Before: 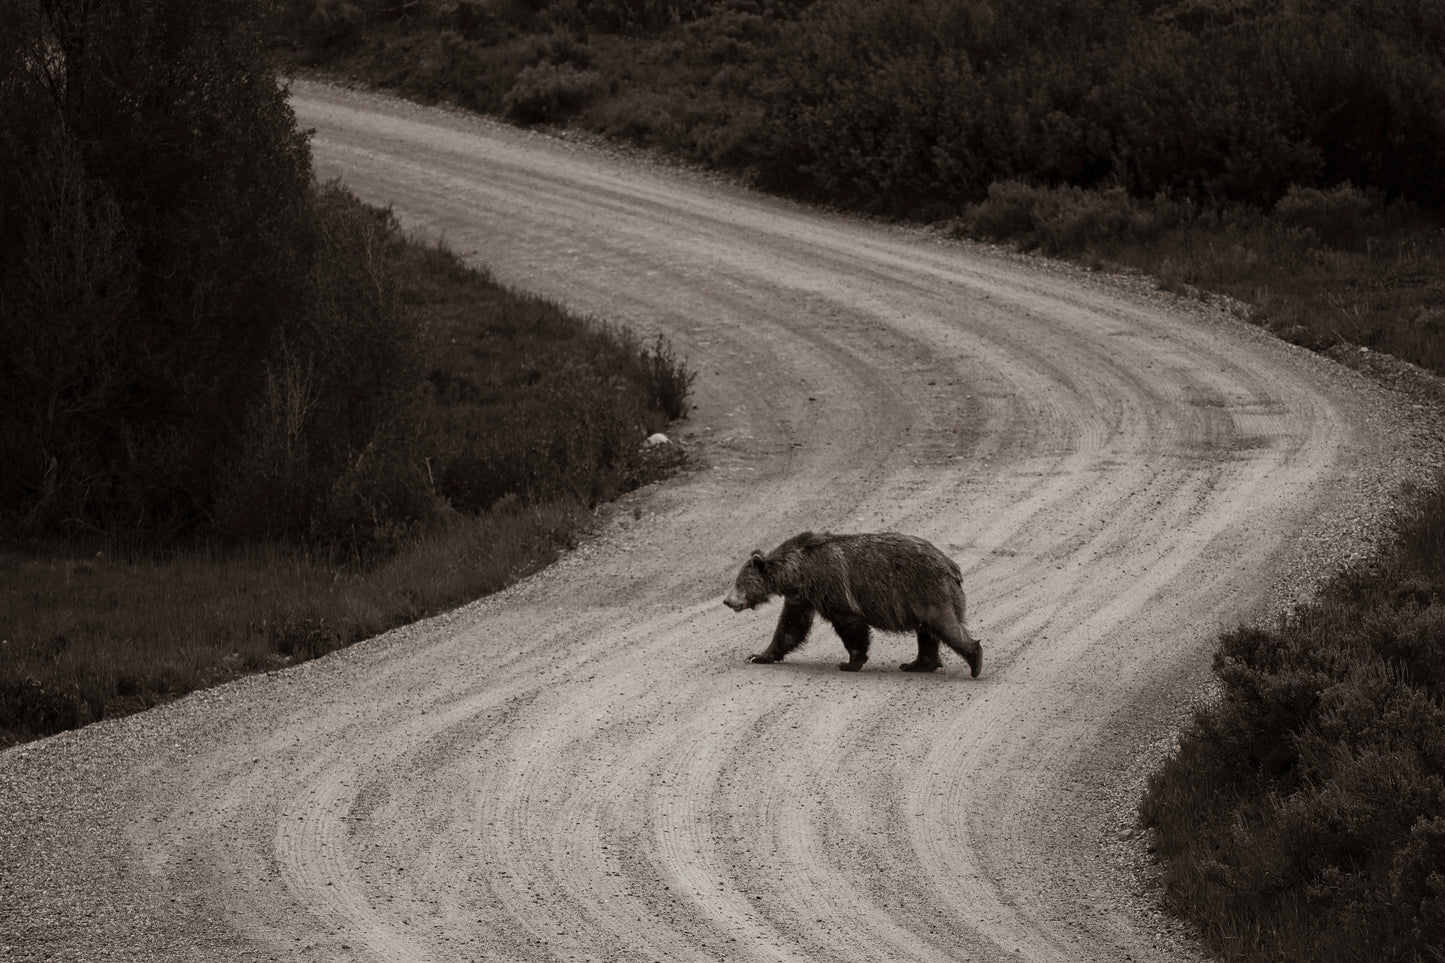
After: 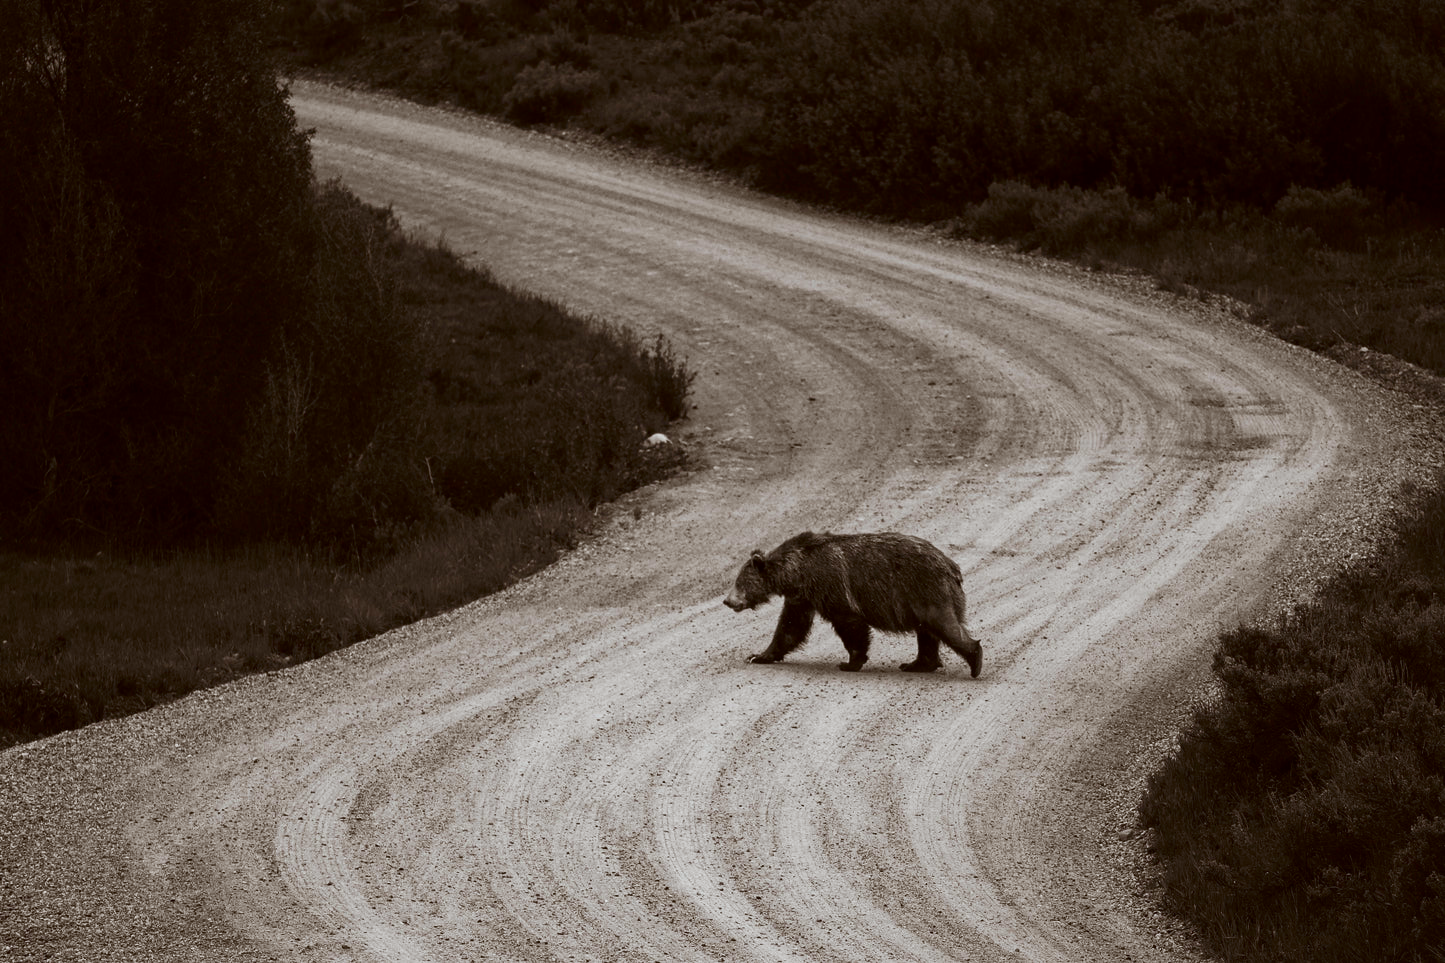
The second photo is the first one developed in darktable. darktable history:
contrast brightness saturation: contrast 0.18, saturation 0.3
color correction: highlights a* -3.28, highlights b* -6.24, shadows a* 3.1, shadows b* 5.19
